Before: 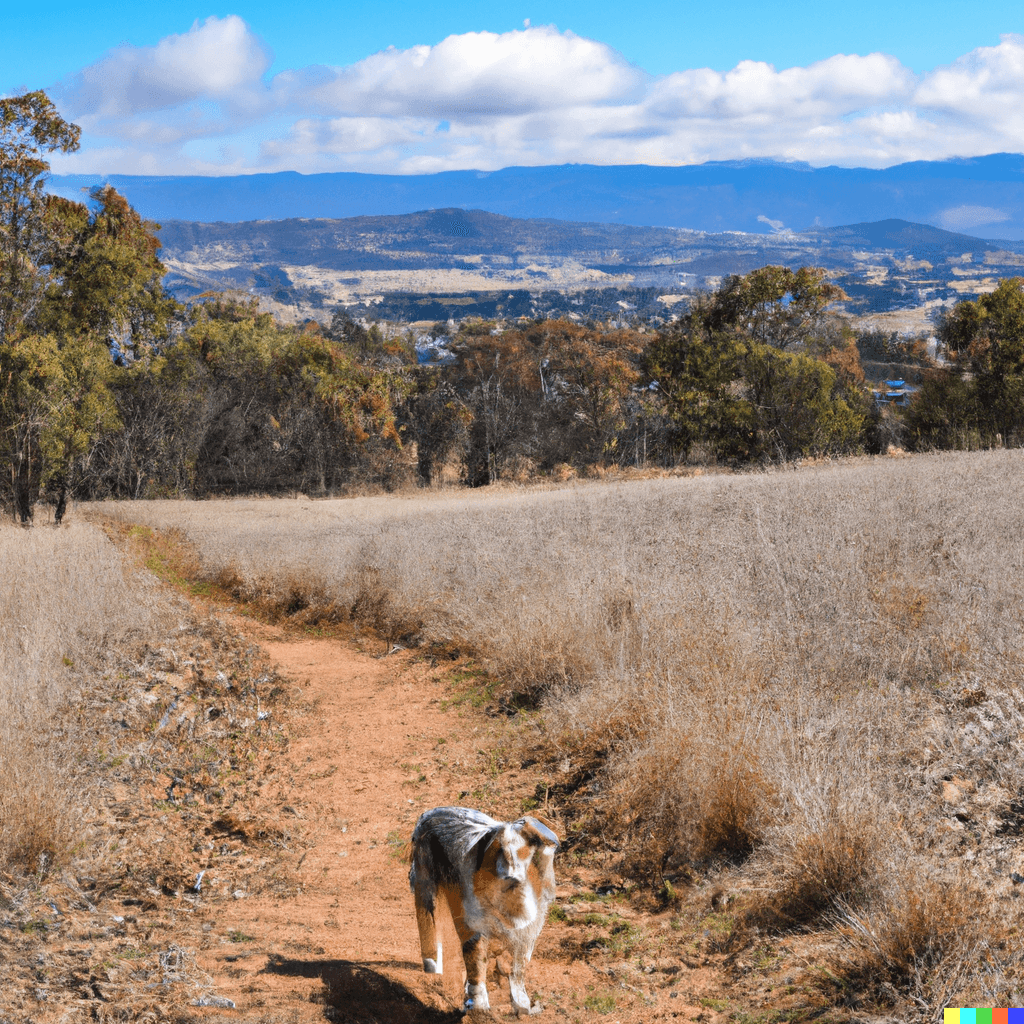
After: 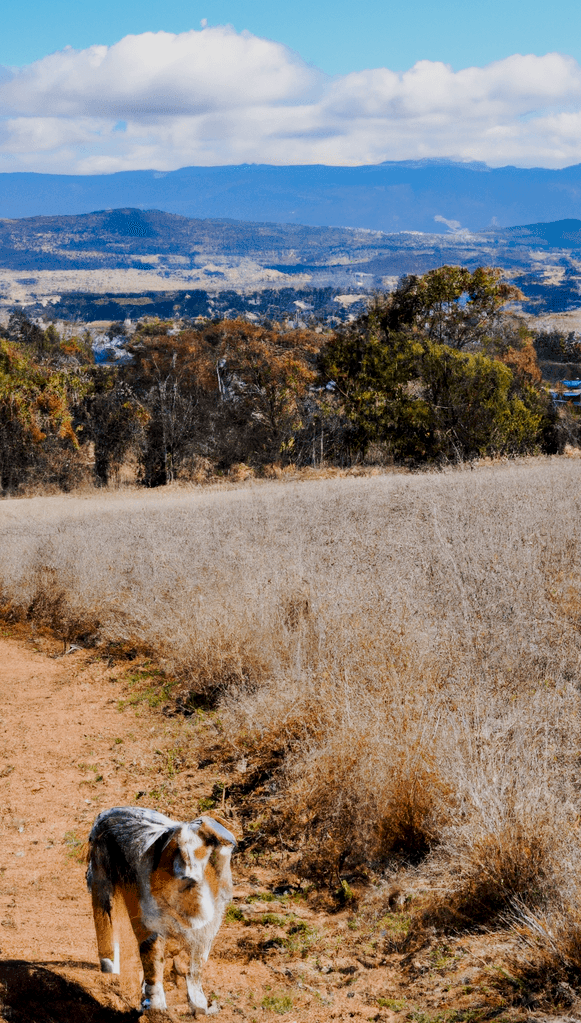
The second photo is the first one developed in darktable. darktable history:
exposure: black level correction 0.011, exposure -0.481 EV, compensate exposure bias true, compensate highlight preservation false
crop: left 31.556%, top 0.016%, right 11.661%
tone curve: curves: ch0 [(0, 0) (0.071, 0.047) (0.266, 0.26) (0.483, 0.554) (0.753, 0.811) (1, 0.983)]; ch1 [(0, 0) (0.346, 0.307) (0.408, 0.387) (0.463, 0.465) (0.482, 0.493) (0.502, 0.5) (0.517, 0.502) (0.55, 0.548) (0.597, 0.61) (0.651, 0.698) (1, 1)]; ch2 [(0, 0) (0.346, 0.34) (0.434, 0.46) (0.485, 0.494) (0.5, 0.494) (0.517, 0.506) (0.526, 0.545) (0.583, 0.61) (0.625, 0.659) (1, 1)], preserve colors none
